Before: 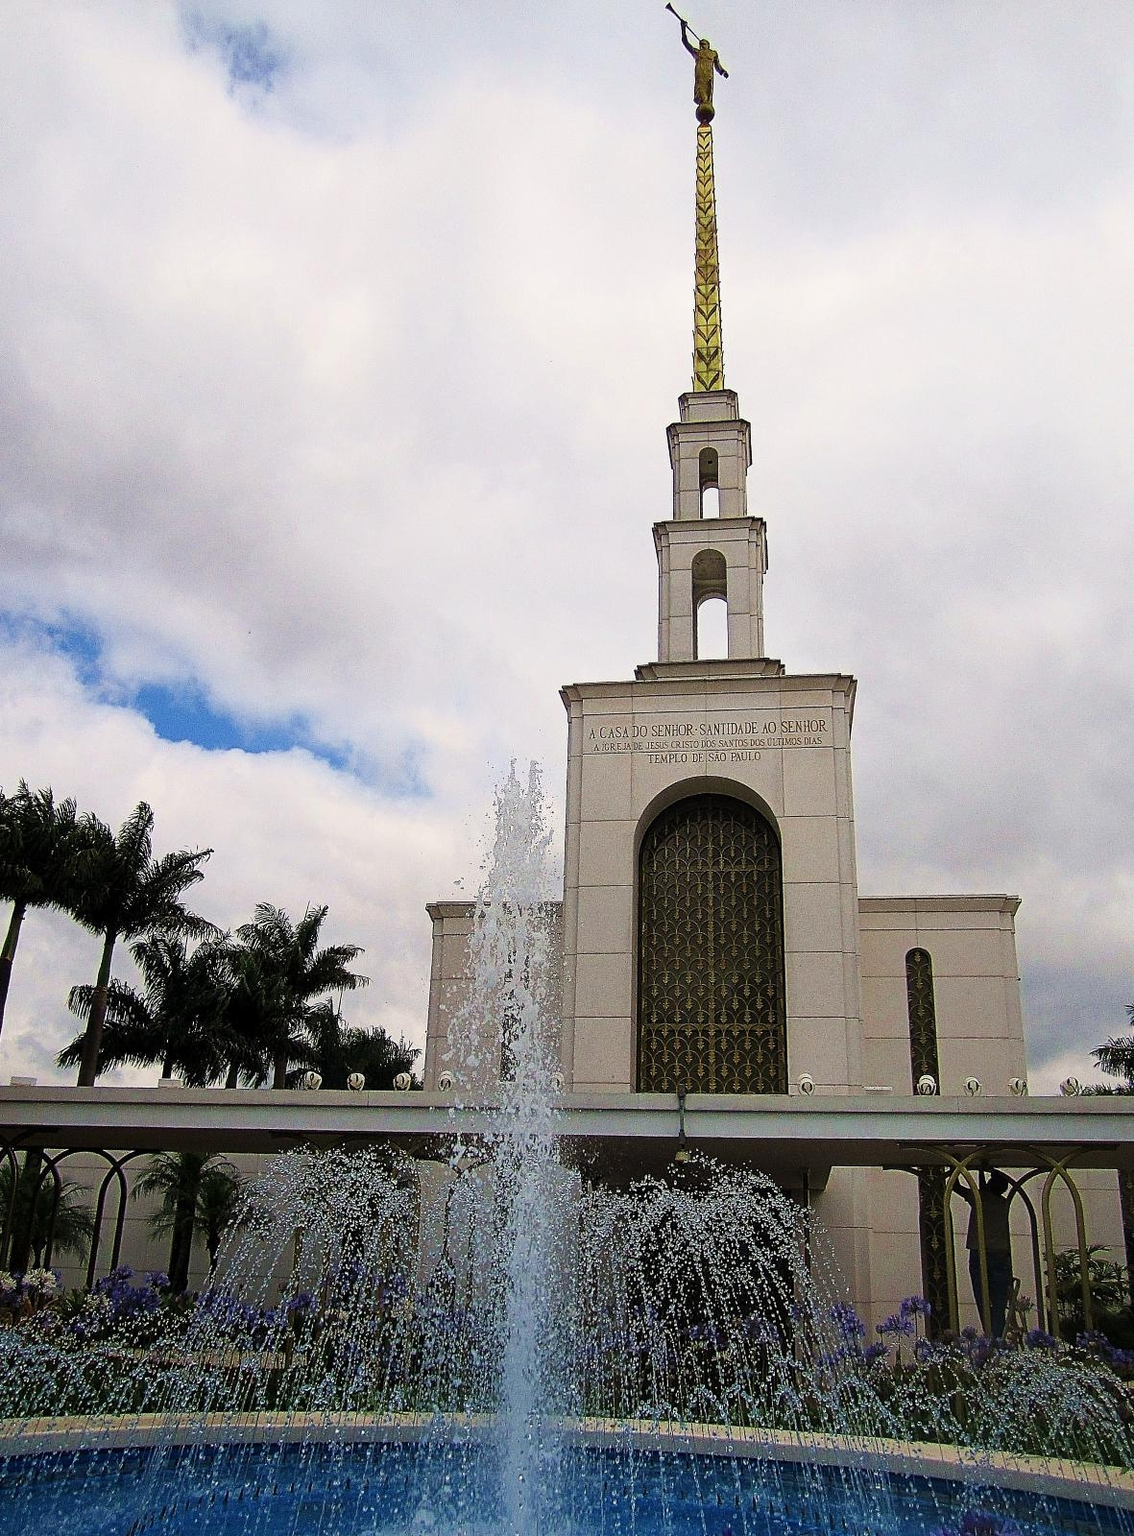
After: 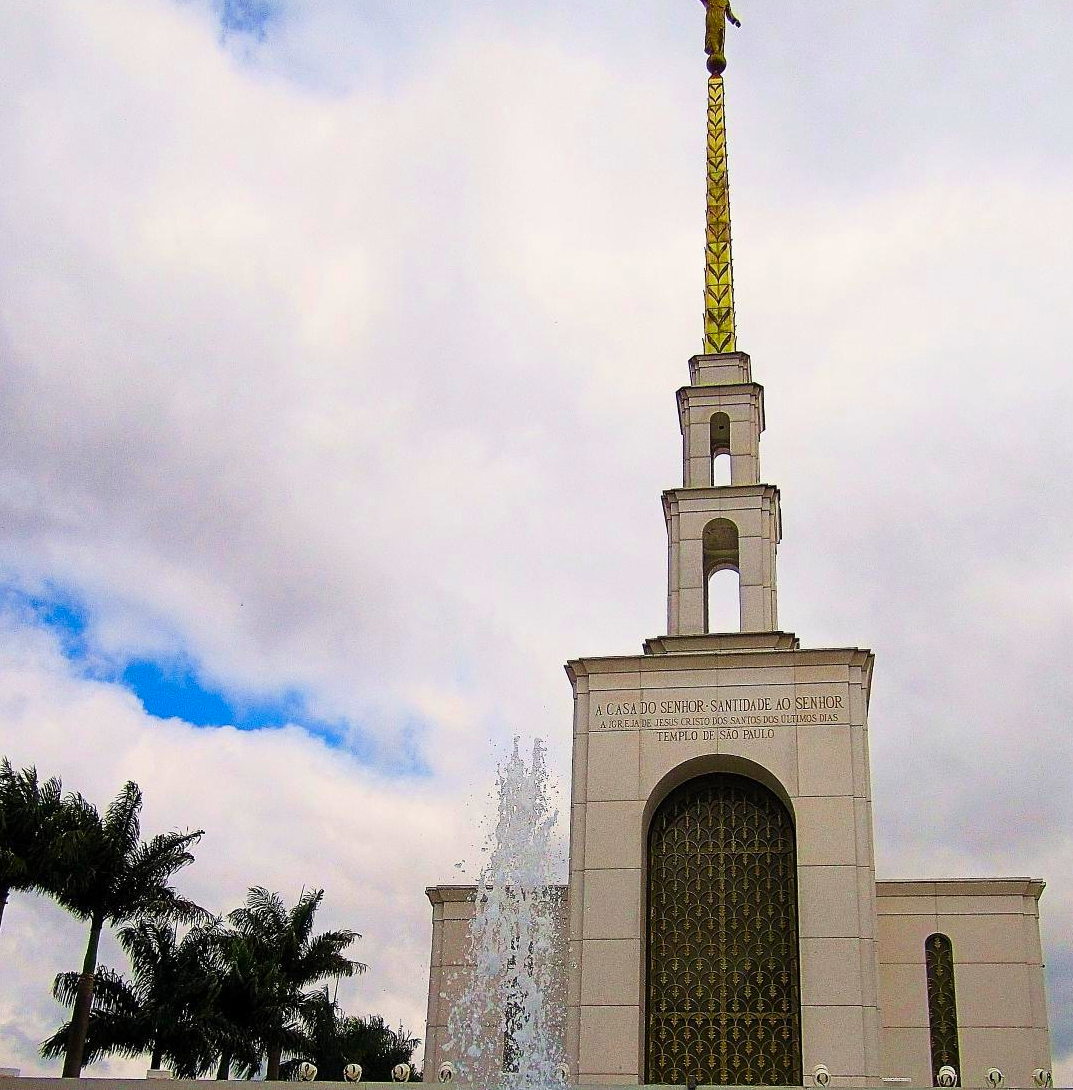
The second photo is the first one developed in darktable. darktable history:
contrast brightness saturation: saturation 0.483
crop: left 1.583%, top 3.422%, right 7.539%, bottom 28.409%
